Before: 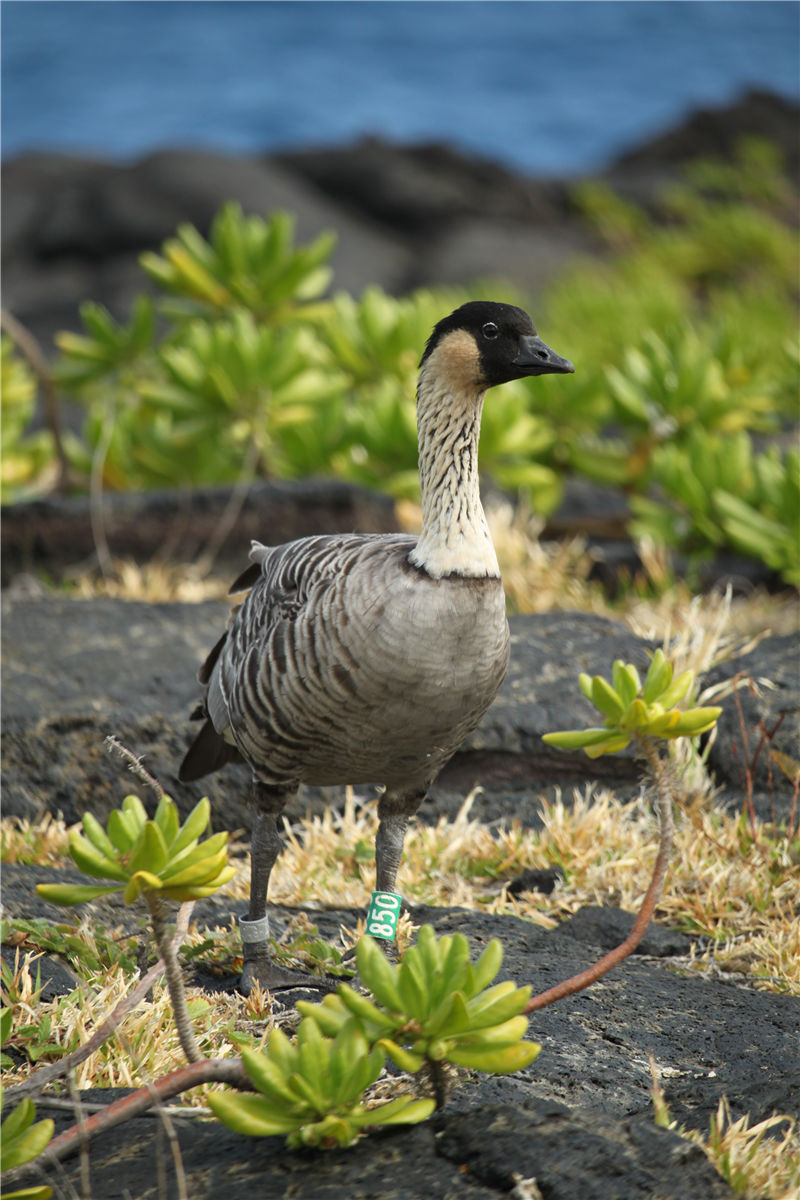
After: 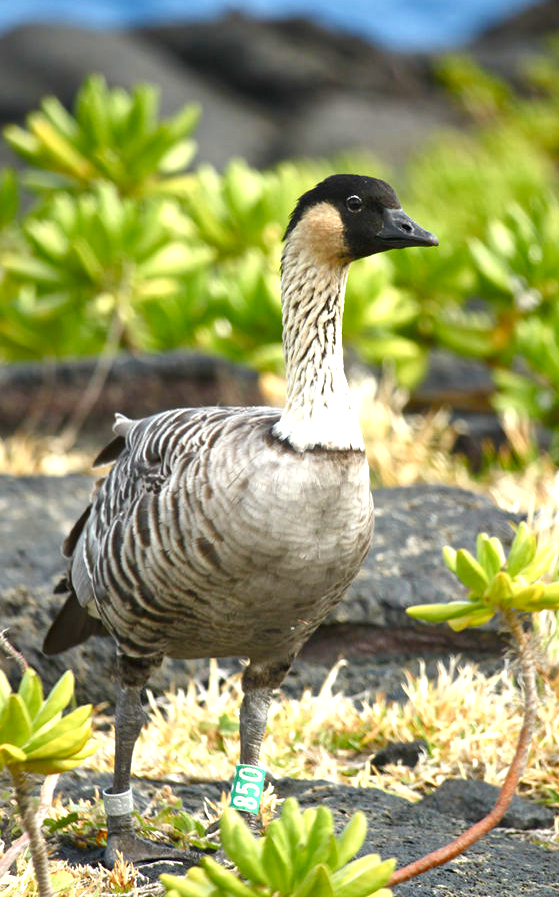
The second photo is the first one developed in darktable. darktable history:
color balance rgb: perceptual saturation grading › global saturation 20%, perceptual saturation grading › highlights -25%, perceptual saturation grading › shadows 50%
crop and rotate: left 17.046%, top 10.659%, right 12.989%, bottom 14.553%
local contrast: mode bilateral grid, contrast 20, coarseness 50, detail 132%, midtone range 0.2
exposure: black level correction 0, exposure 0.9 EV, compensate highlight preservation false
